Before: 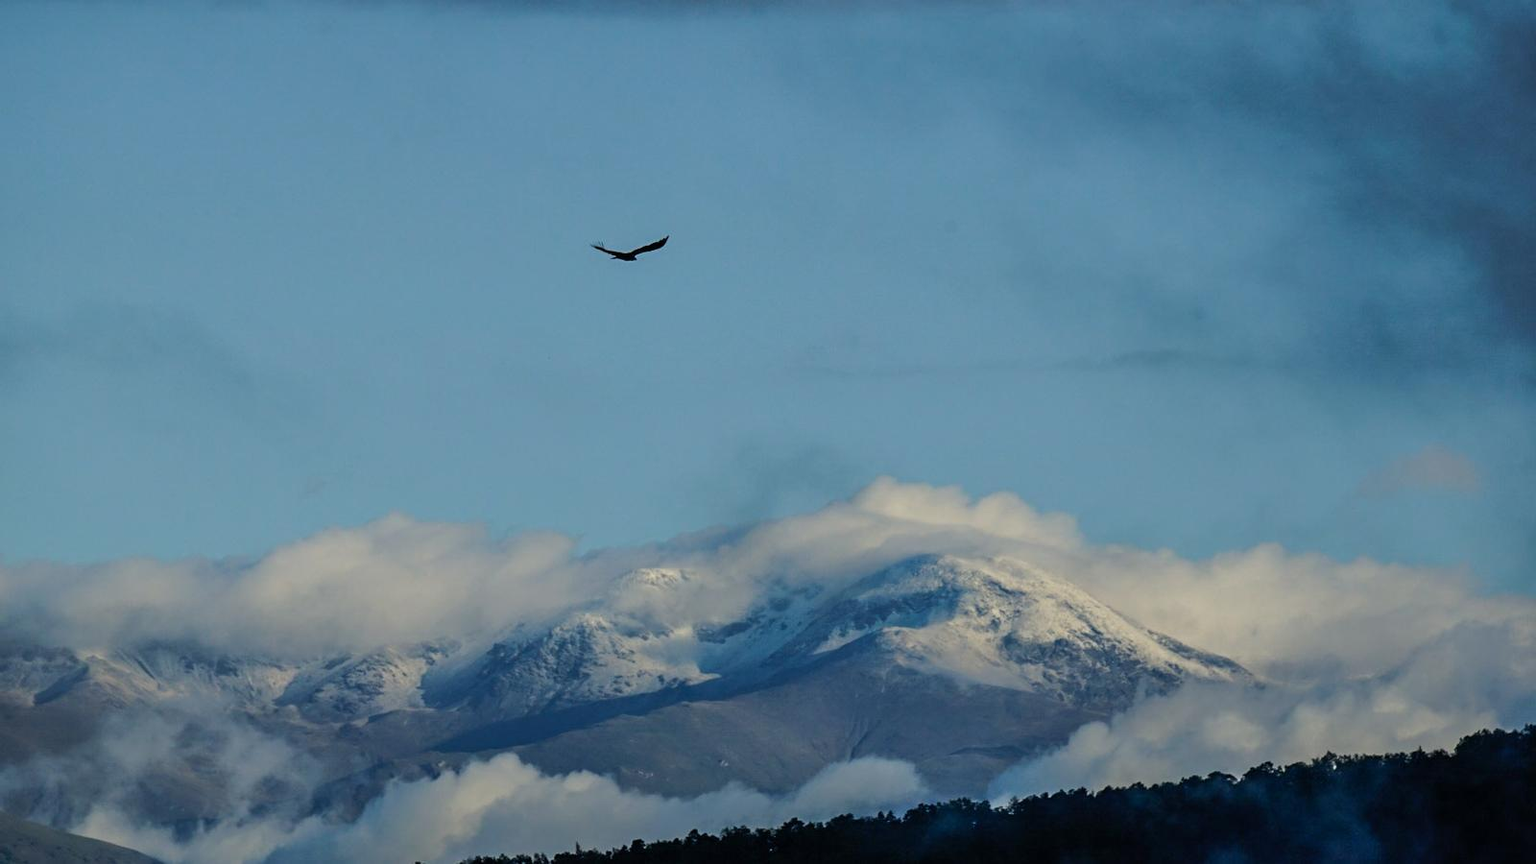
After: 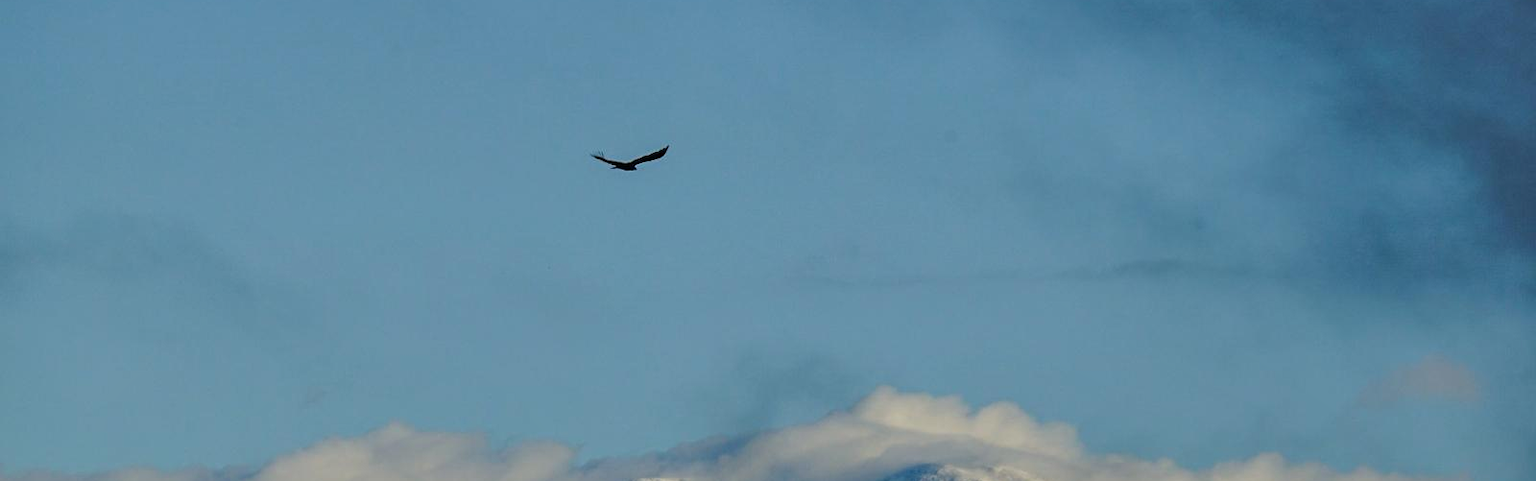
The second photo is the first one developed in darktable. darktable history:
crop and rotate: top 10.534%, bottom 33.587%
shadows and highlights: soften with gaussian
